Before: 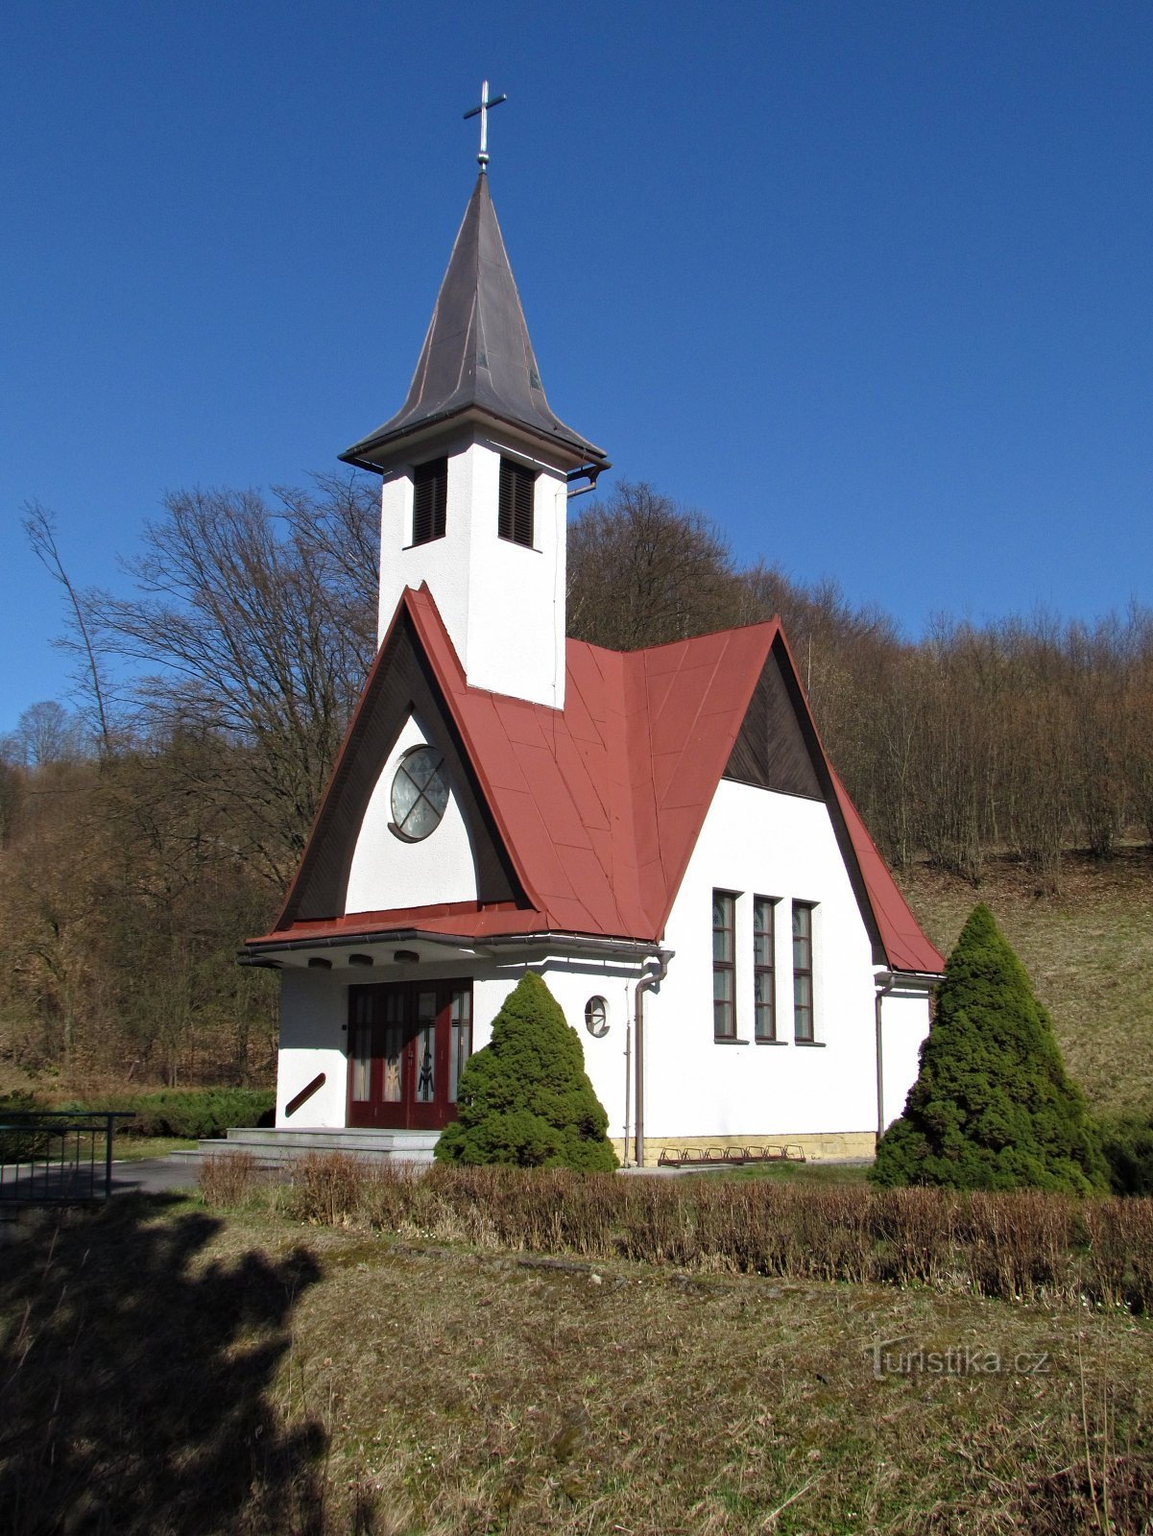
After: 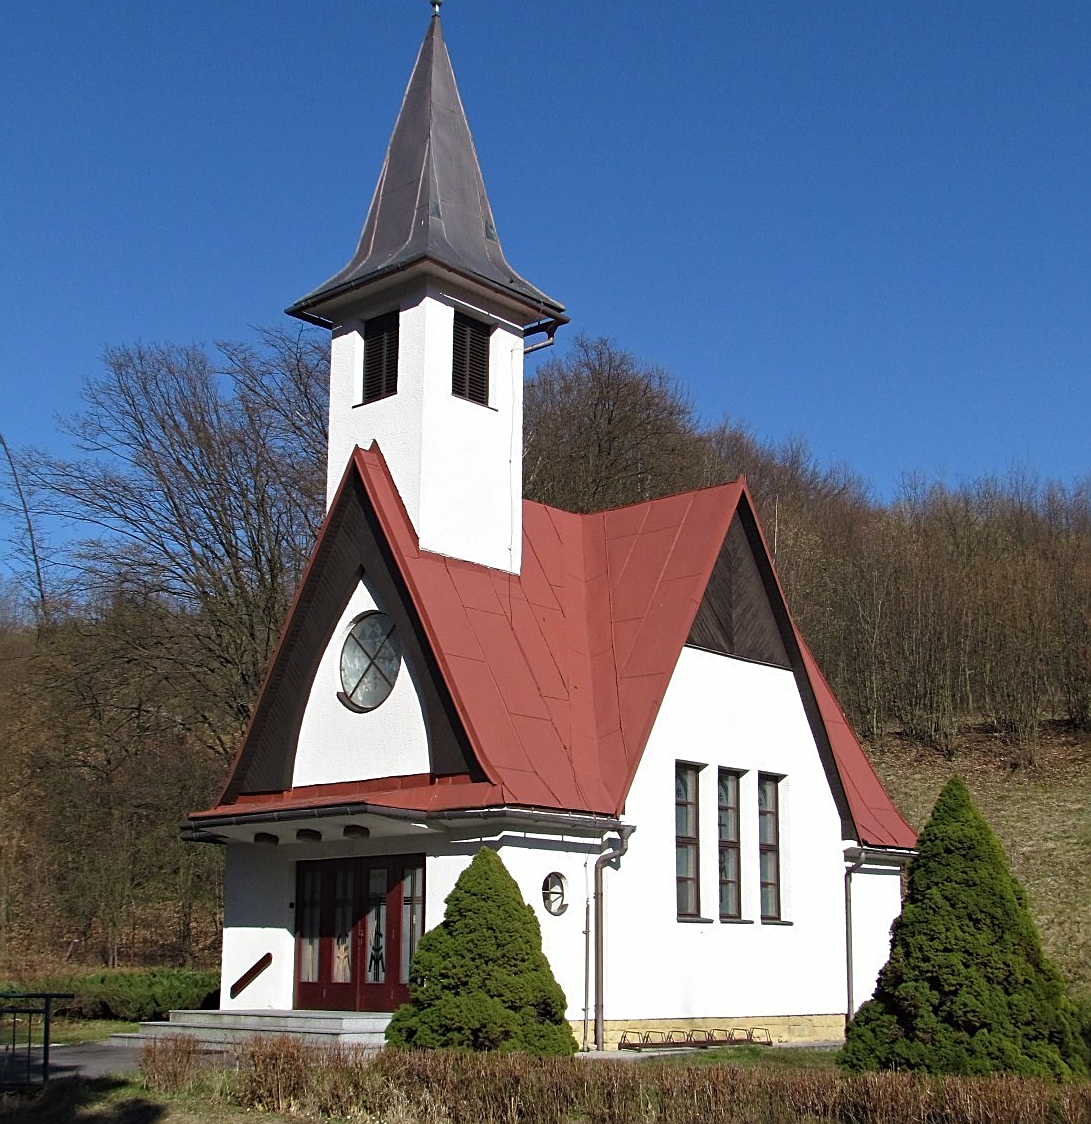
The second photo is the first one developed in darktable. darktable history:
crop: left 5.596%, top 10.314%, right 3.534%, bottom 19.395%
sharpen: radius 1.967
